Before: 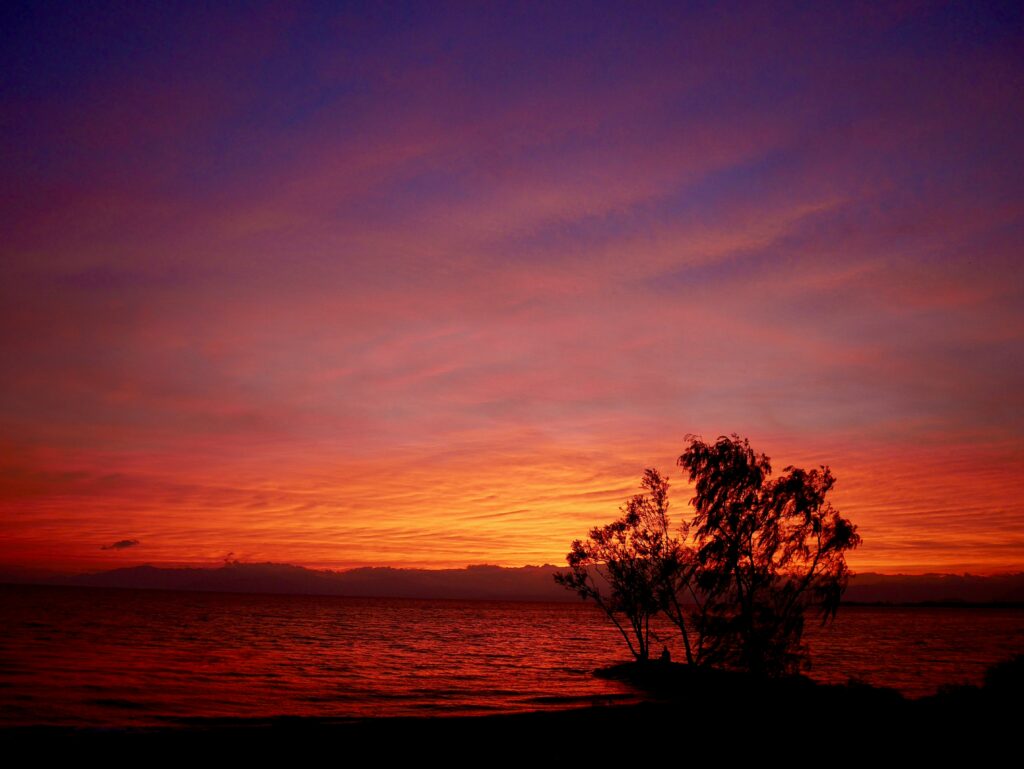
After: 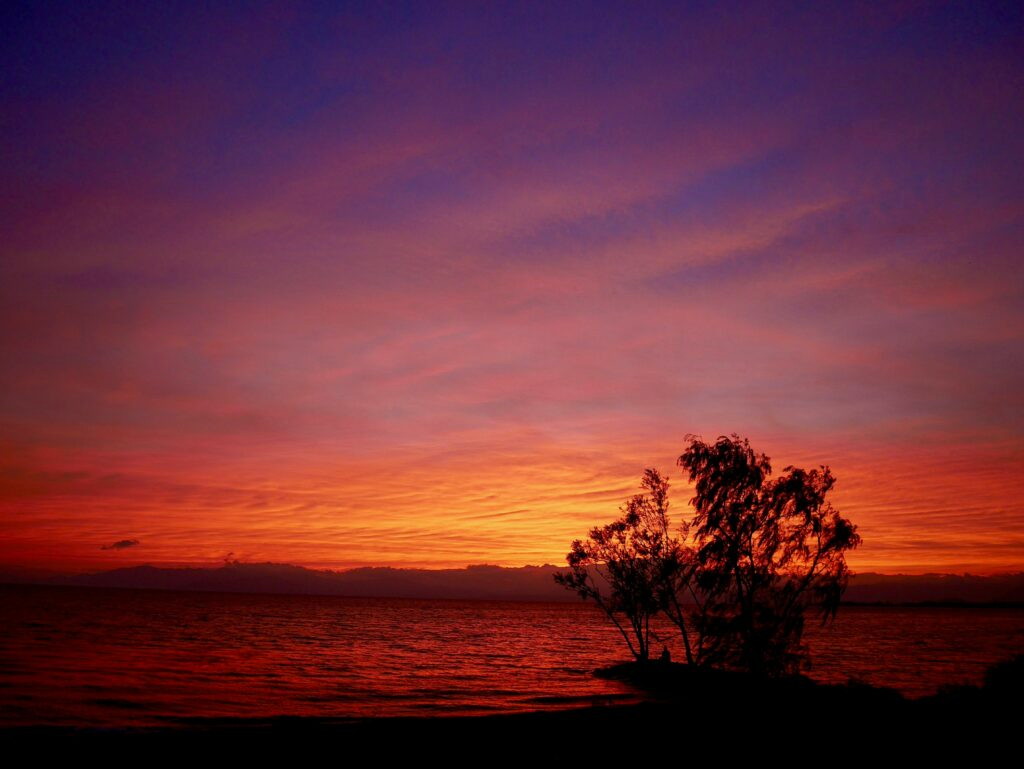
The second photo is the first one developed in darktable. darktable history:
white balance: red 0.984, blue 1.059
exposure: compensate highlight preservation false
